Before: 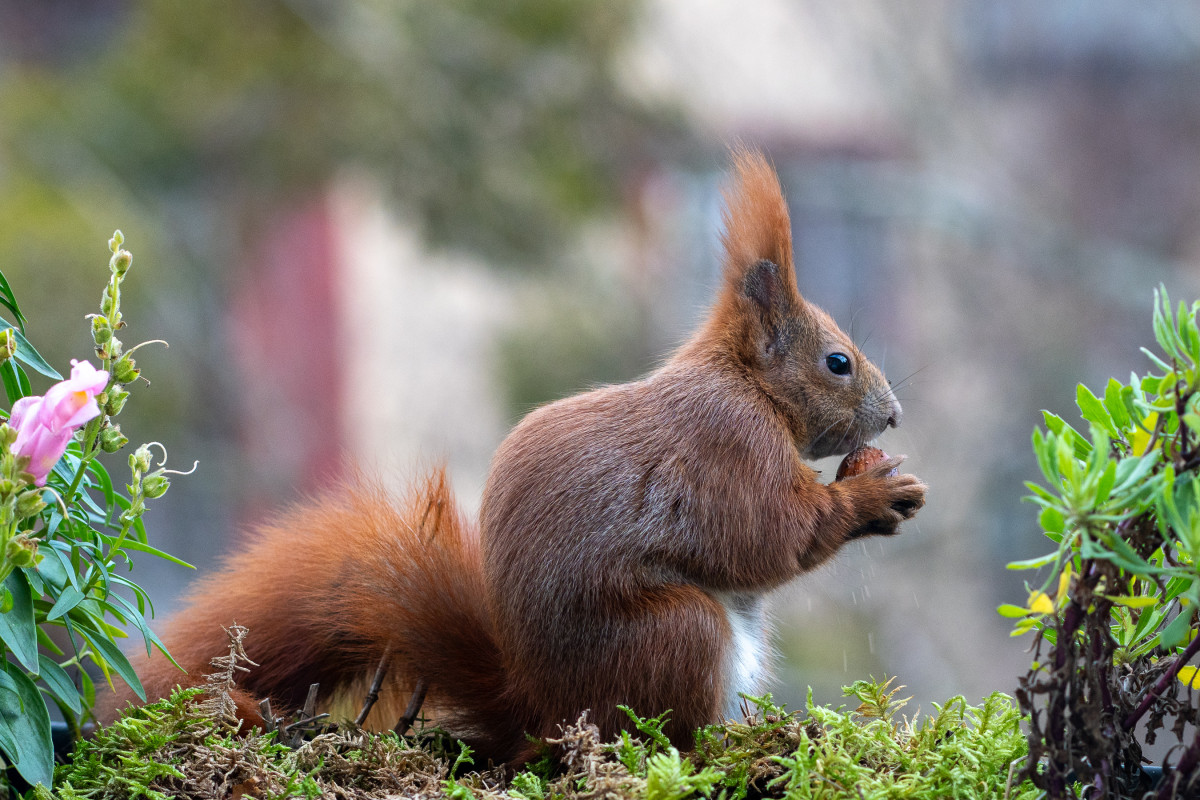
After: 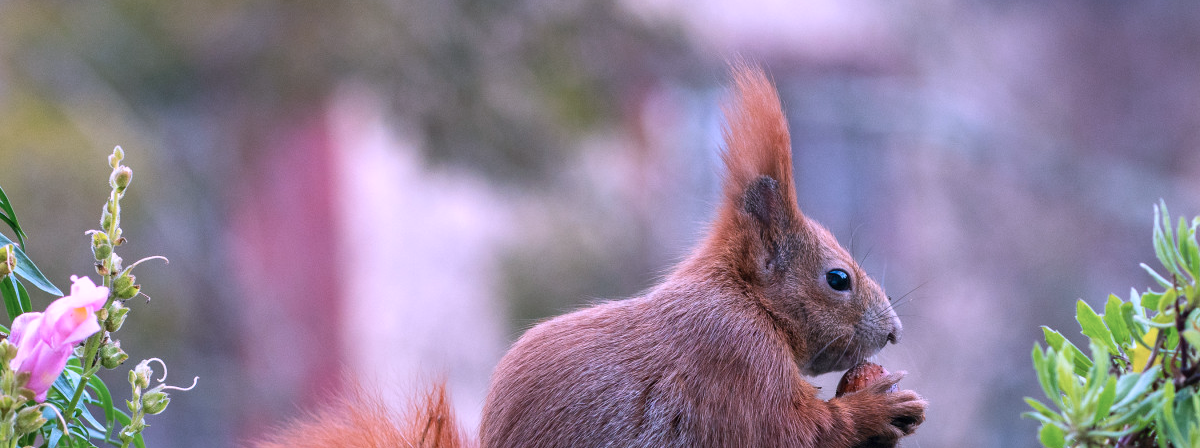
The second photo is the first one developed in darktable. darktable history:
color correction: highlights a* 15.03, highlights b* -25.07
shadows and highlights: radius 334.93, shadows 63.48, highlights 6.06, compress 87.7%, highlights color adjustment 39.73%, soften with gaussian
crop and rotate: top 10.605%, bottom 33.274%
